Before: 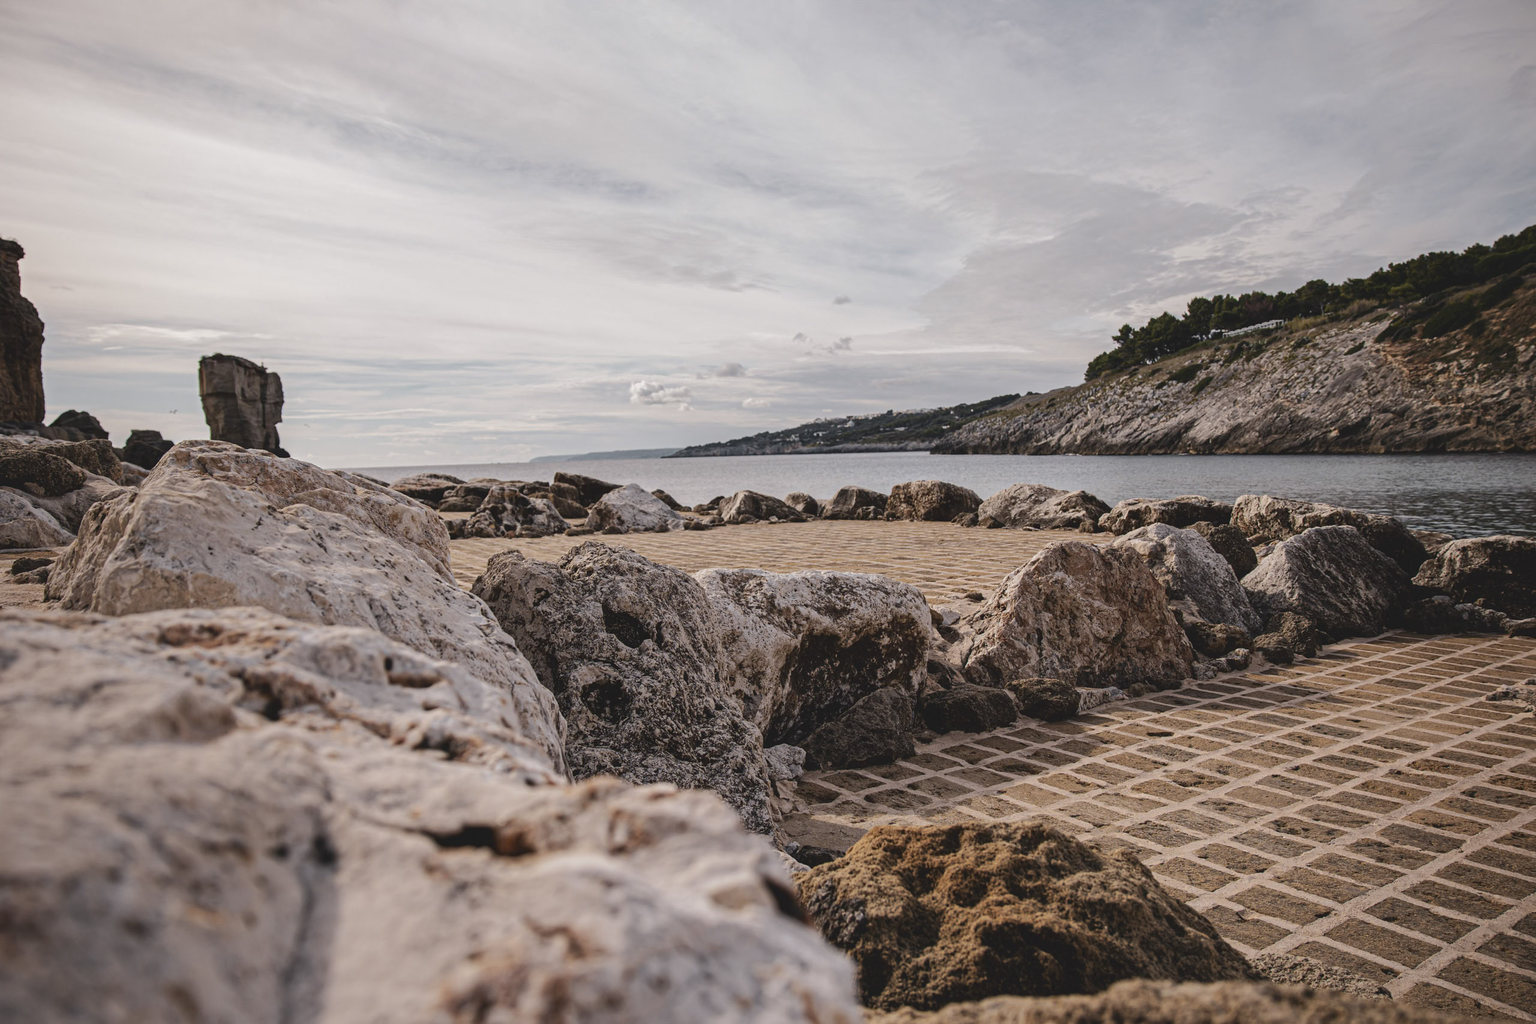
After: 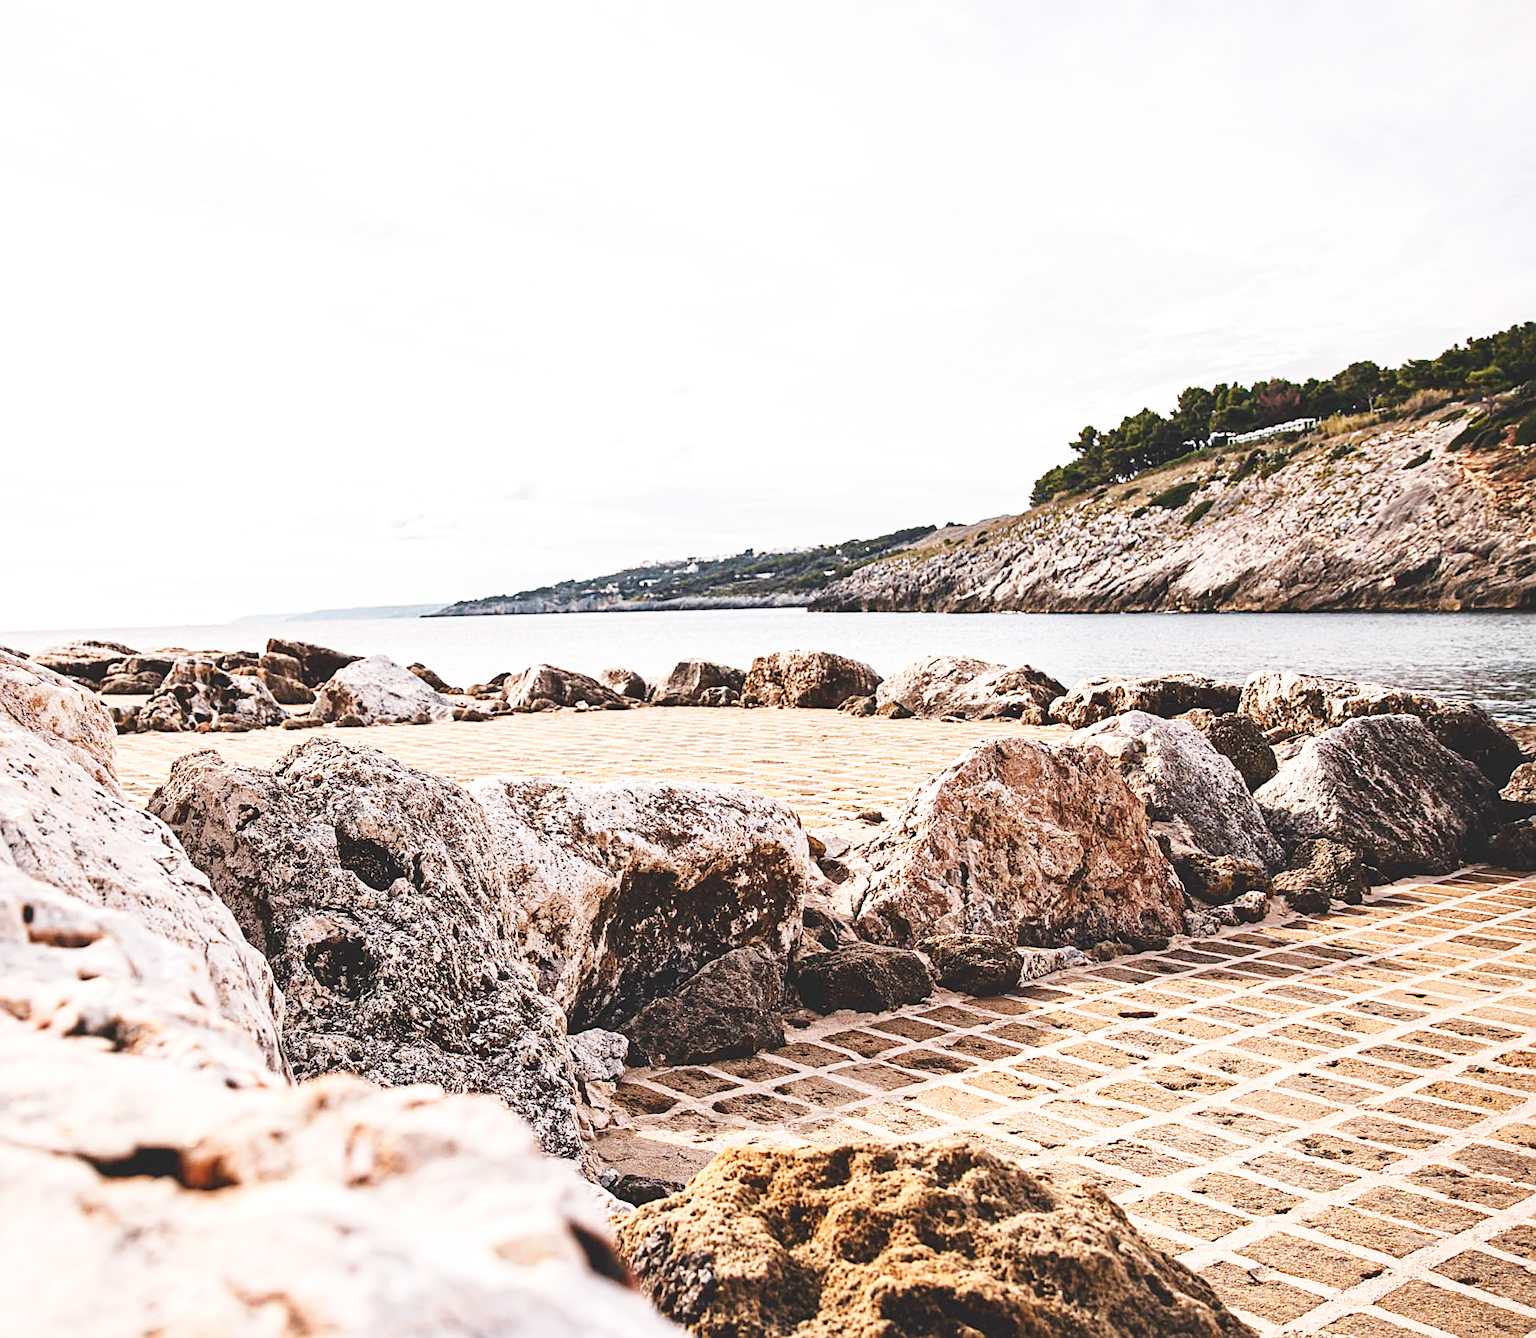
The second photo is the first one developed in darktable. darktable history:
base curve: curves: ch0 [(0, 0.003) (0.001, 0.002) (0.006, 0.004) (0.02, 0.022) (0.048, 0.086) (0.094, 0.234) (0.162, 0.431) (0.258, 0.629) (0.385, 0.8) (0.548, 0.918) (0.751, 0.988) (1, 1)], preserve colors none
exposure: black level correction -0.005, exposure 0.622 EV, compensate highlight preservation false
crop and rotate: left 24.034%, top 2.838%, right 6.406%, bottom 6.299%
sharpen: on, module defaults
